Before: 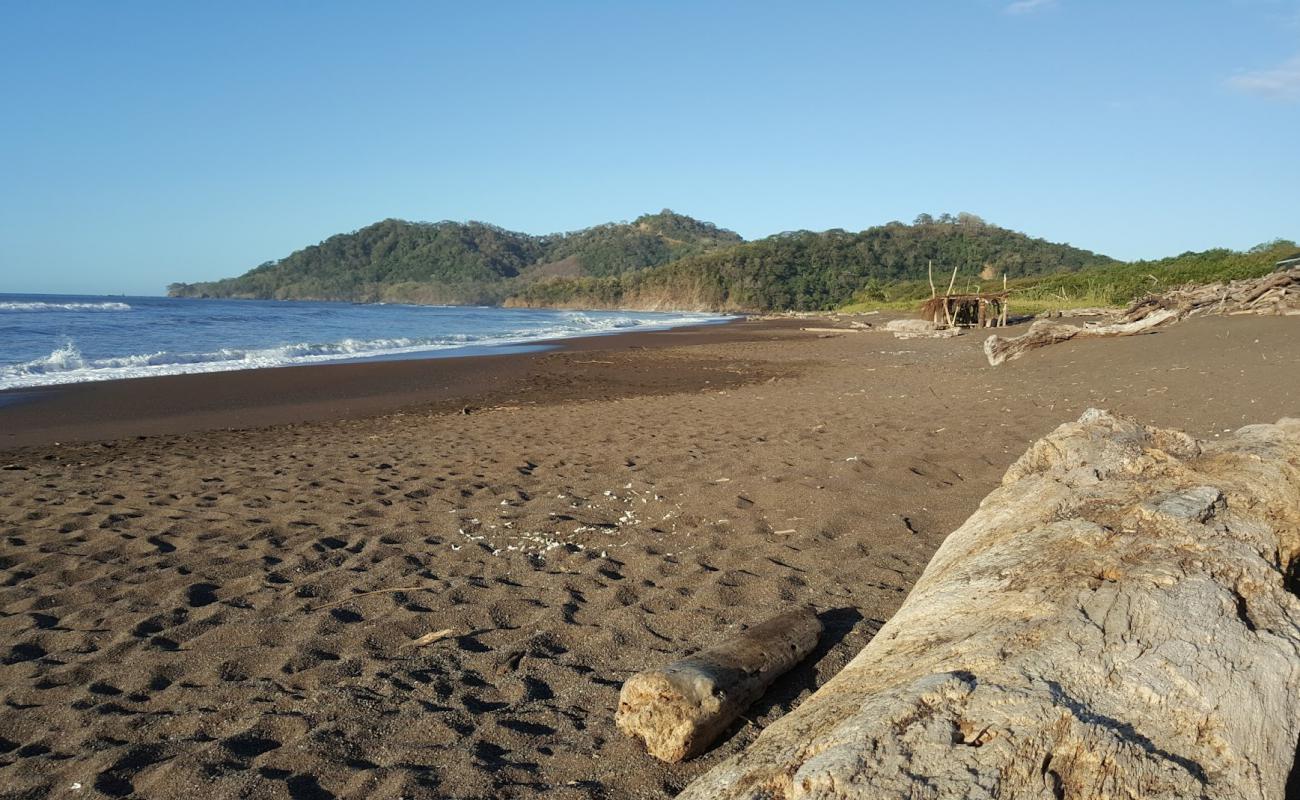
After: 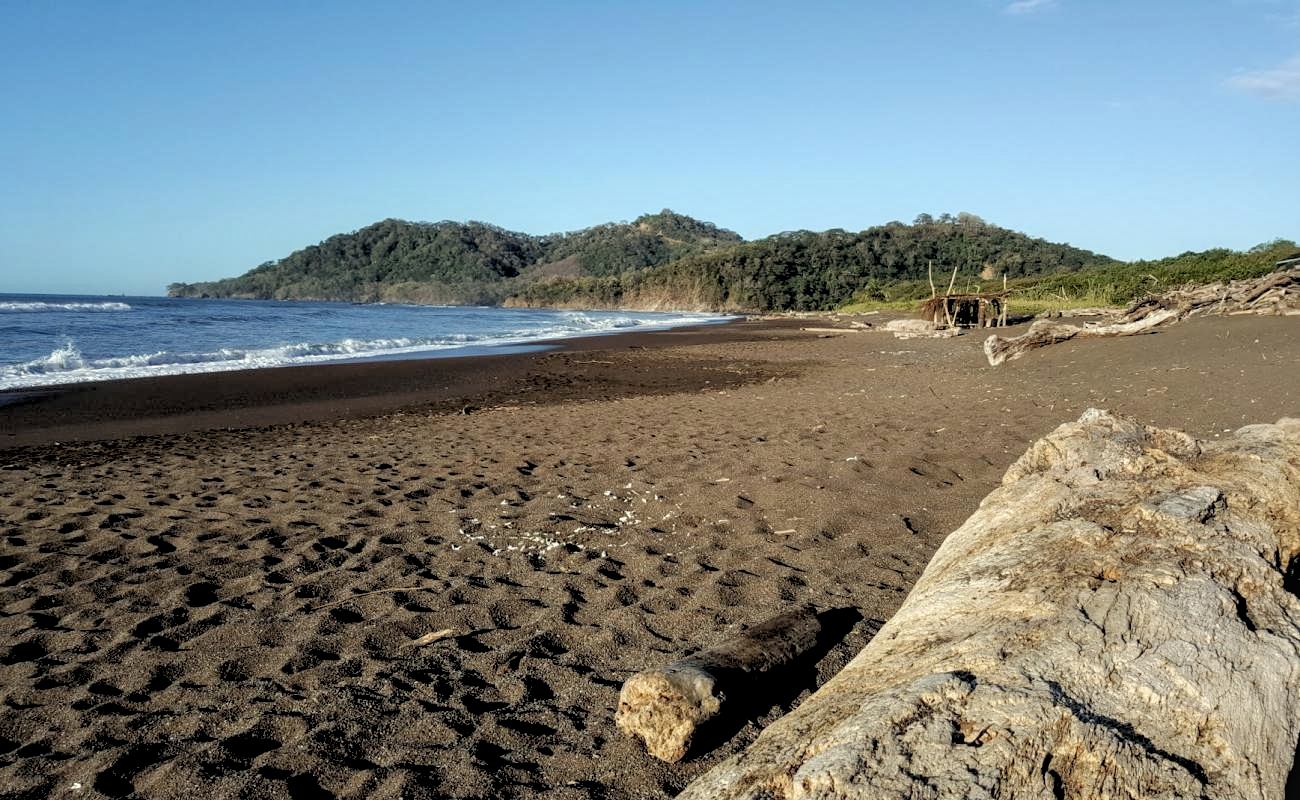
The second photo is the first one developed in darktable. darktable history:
rgb levels: levels [[0.034, 0.472, 0.904], [0, 0.5, 1], [0, 0.5, 1]]
local contrast: on, module defaults
